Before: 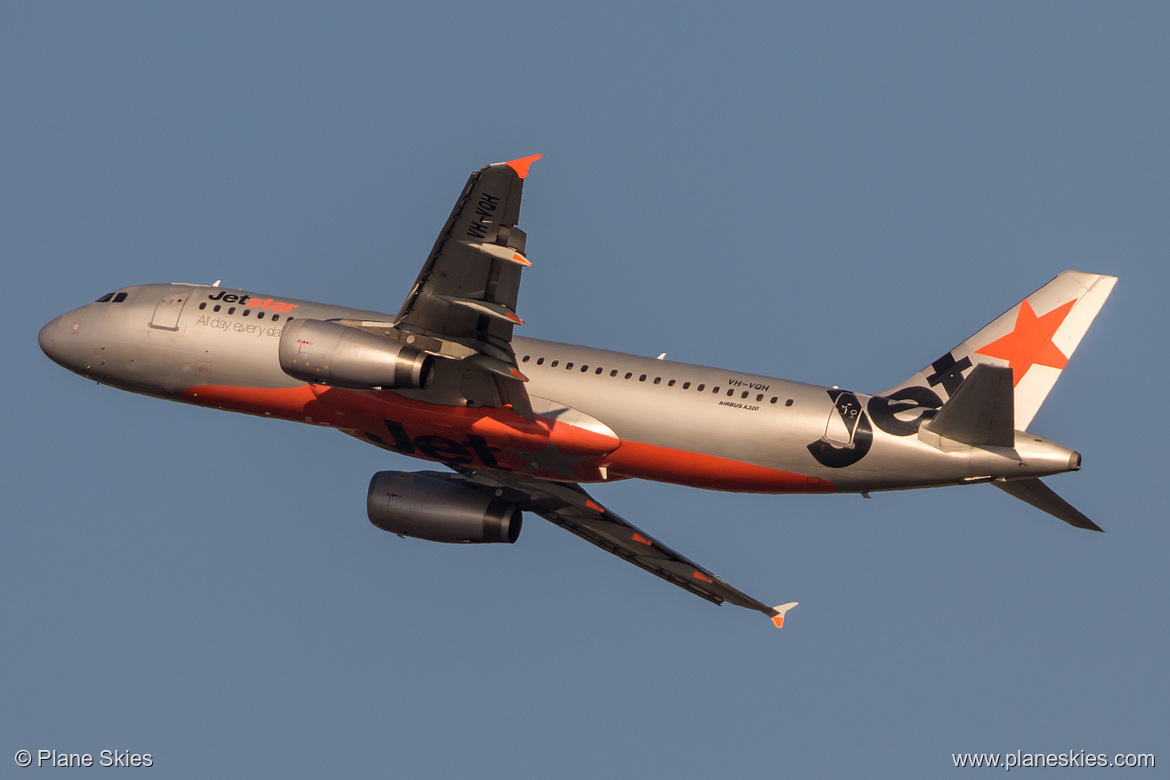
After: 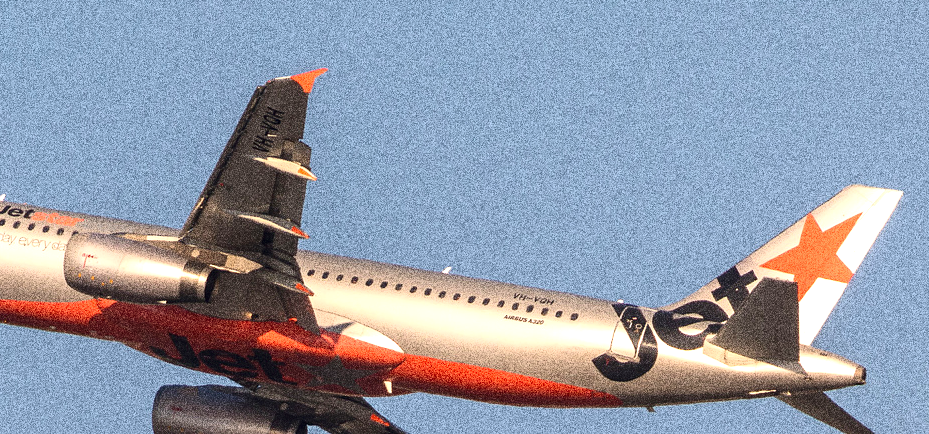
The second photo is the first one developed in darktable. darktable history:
grain: coarseness 30.02 ISO, strength 100%
exposure: black level correction 0, exposure 1 EV, compensate exposure bias true, compensate highlight preservation false
crop: left 18.38%, top 11.092%, right 2.134%, bottom 33.217%
